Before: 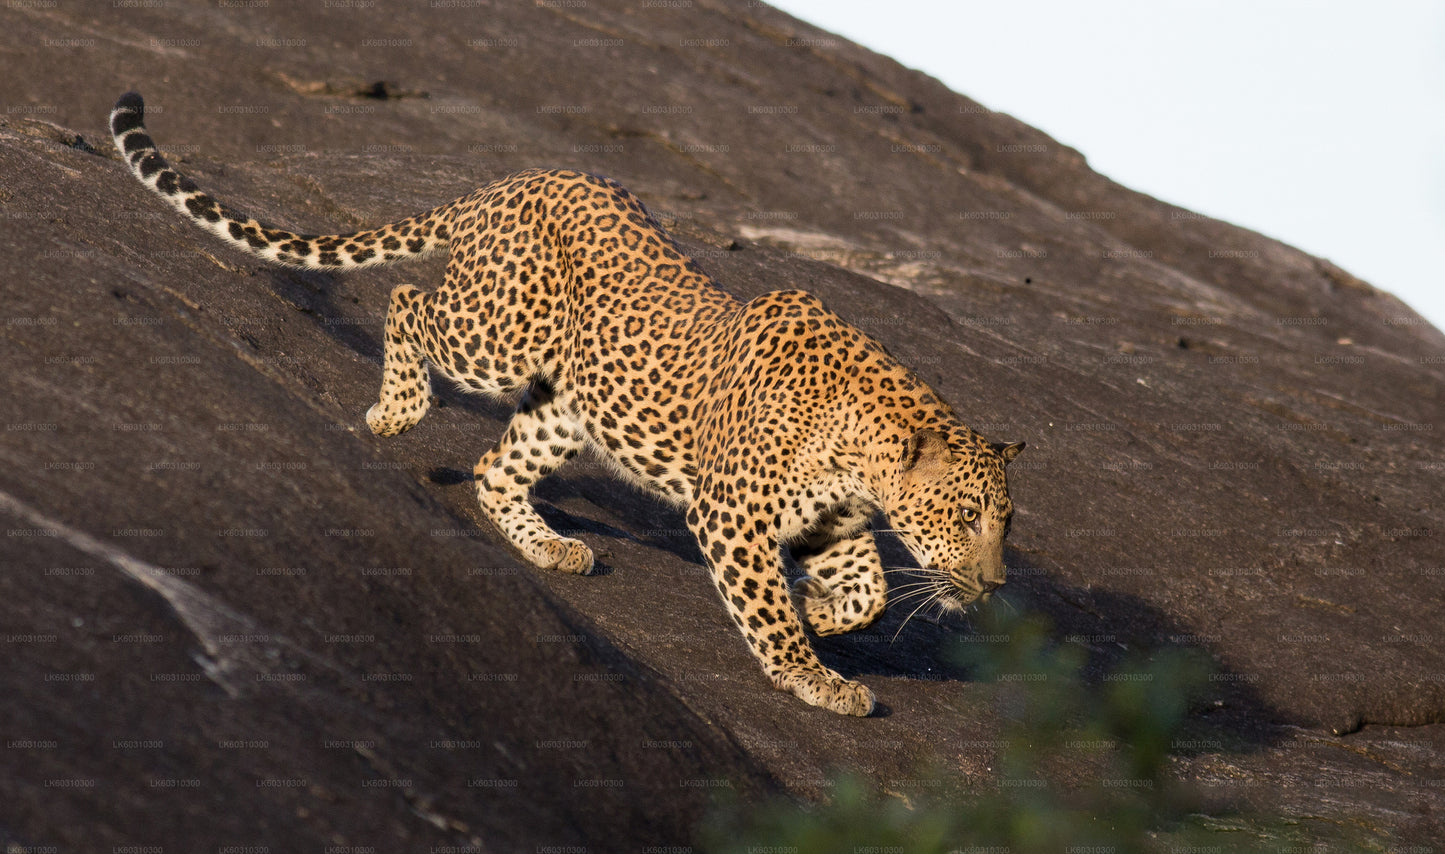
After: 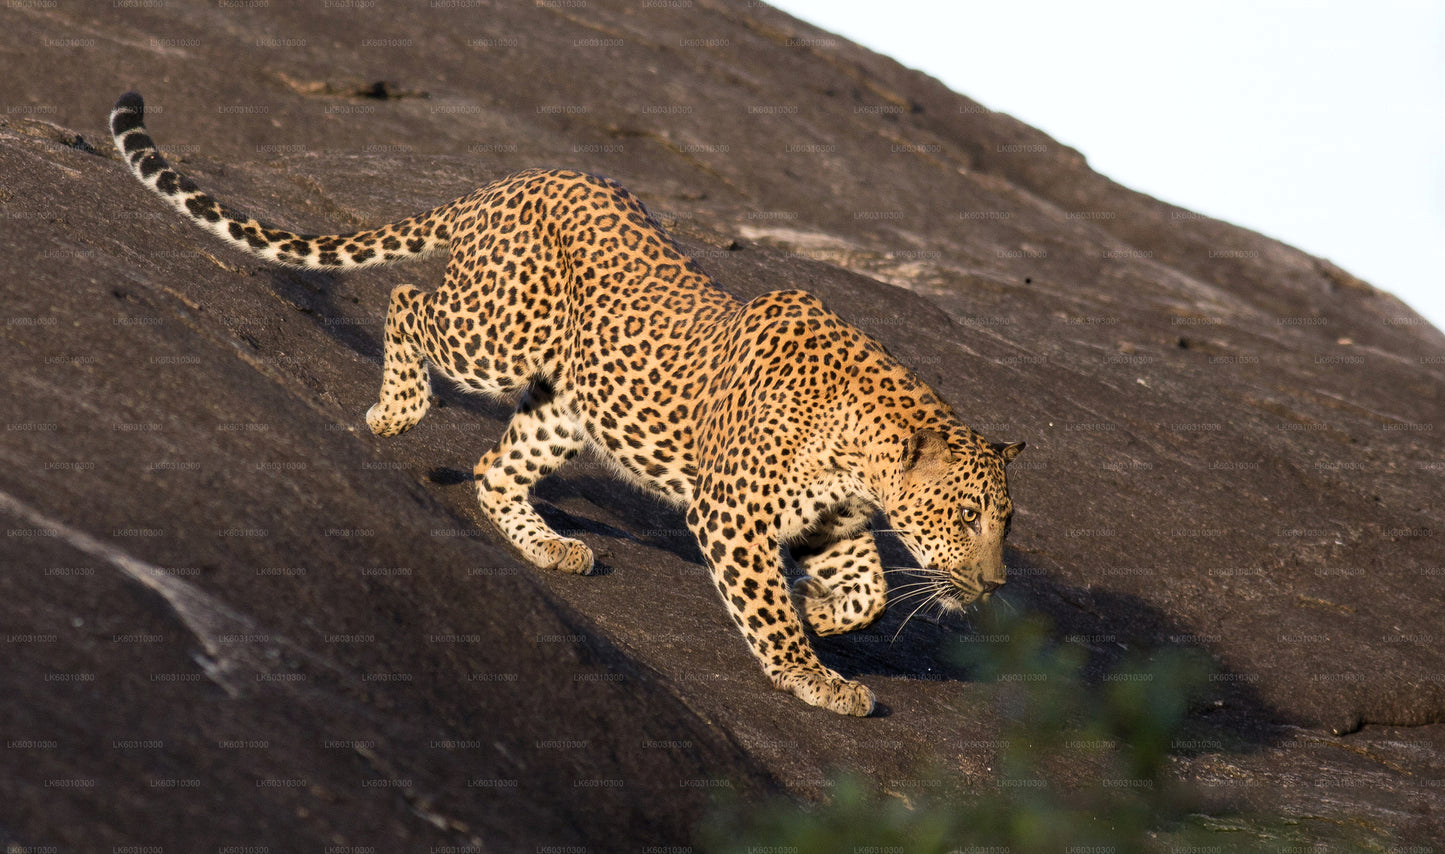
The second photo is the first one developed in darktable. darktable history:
tone equalizer: on, module defaults
levels: mode automatic, black 0.023%, white 99.97%, levels [0.062, 0.494, 0.925]
